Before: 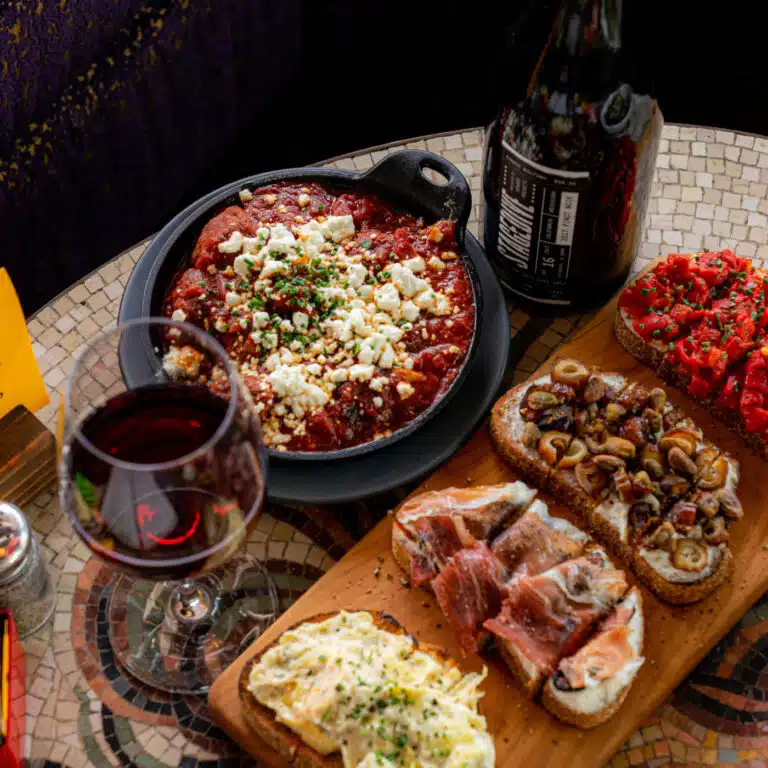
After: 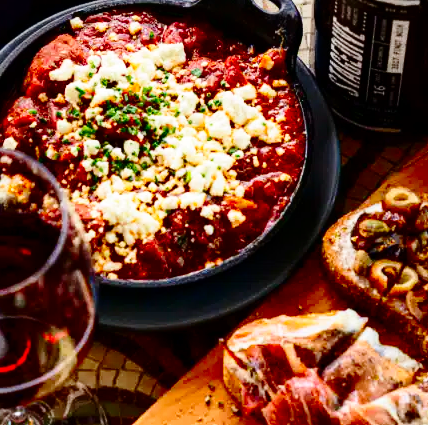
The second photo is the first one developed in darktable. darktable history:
crop and rotate: left 22.08%, top 22.48%, right 22.141%, bottom 22.152%
contrast brightness saturation: contrast 0.208, brightness -0.104, saturation 0.215
exposure: compensate highlight preservation false
base curve: curves: ch0 [(0, 0) (0.028, 0.03) (0.121, 0.232) (0.46, 0.748) (0.859, 0.968) (1, 1)], preserve colors none
